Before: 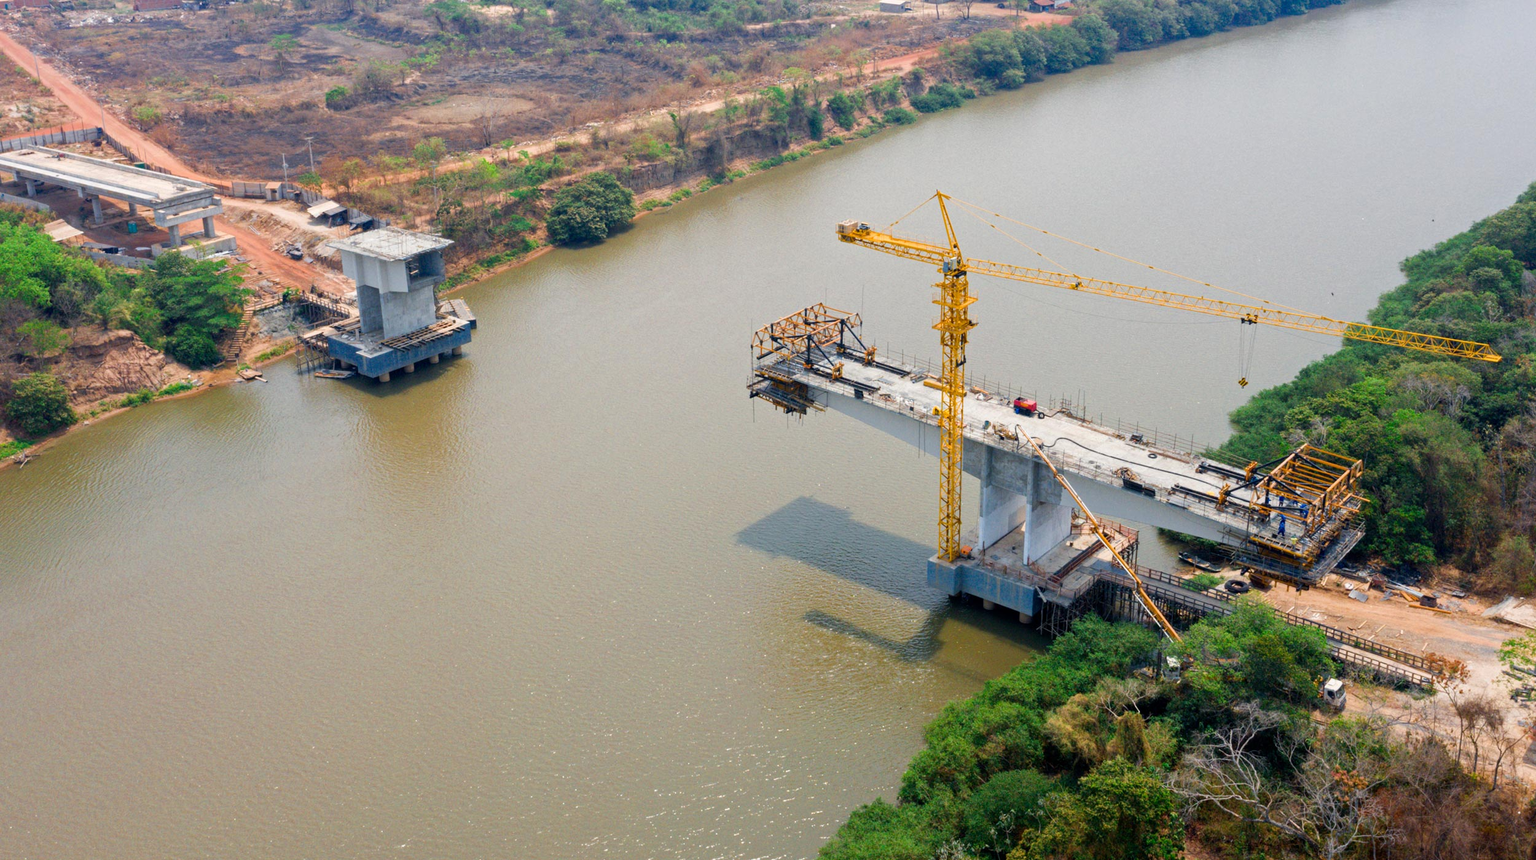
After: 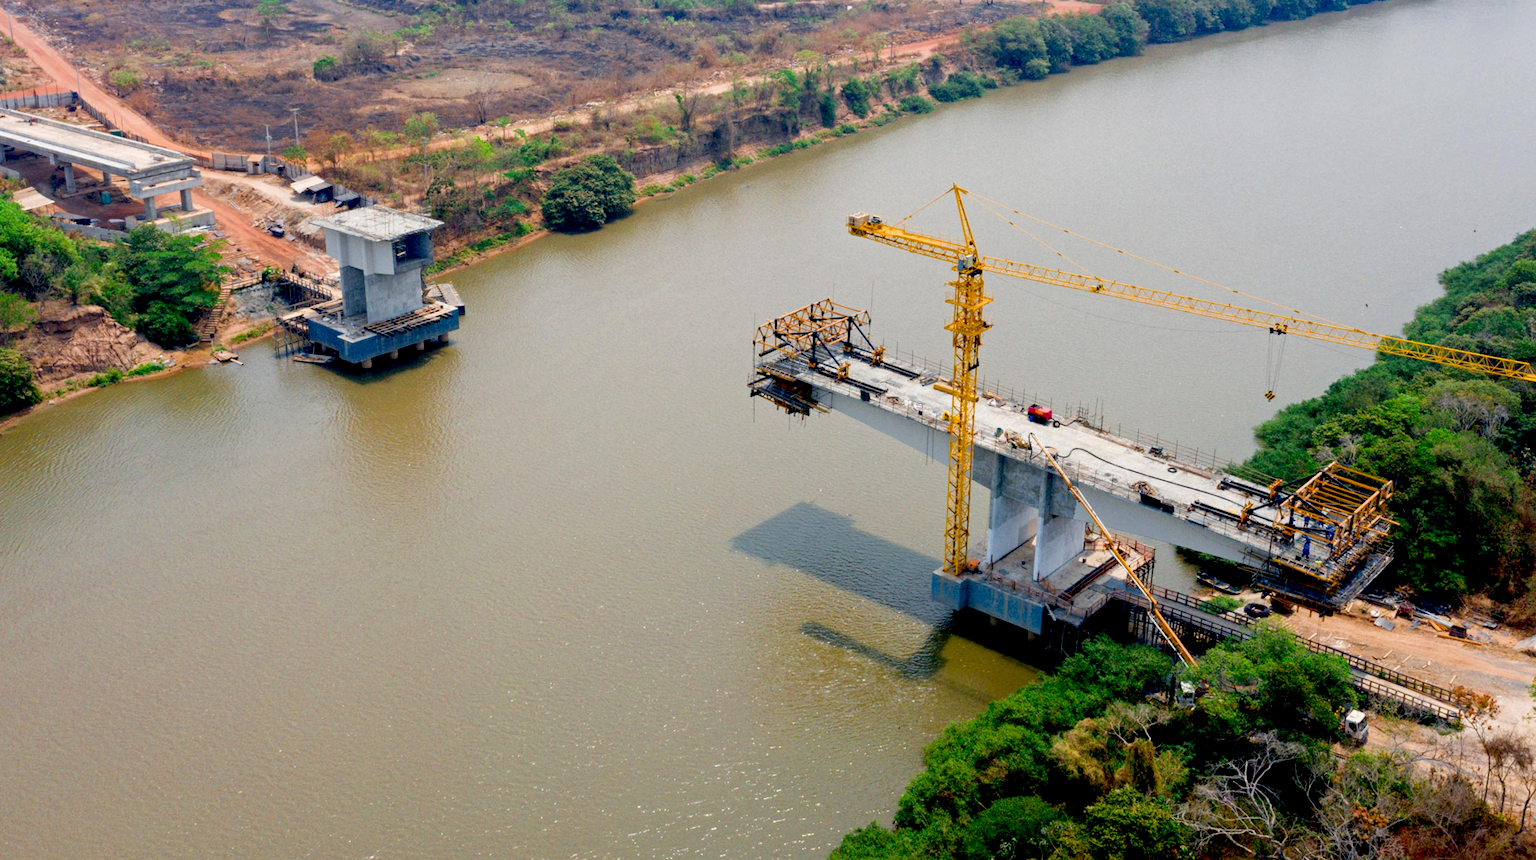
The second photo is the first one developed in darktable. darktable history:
crop and rotate: angle -1.69°
shadows and highlights: shadows -10, white point adjustment 1.5, highlights 10
exposure: black level correction 0.029, exposure -0.073 EV, compensate highlight preservation false
